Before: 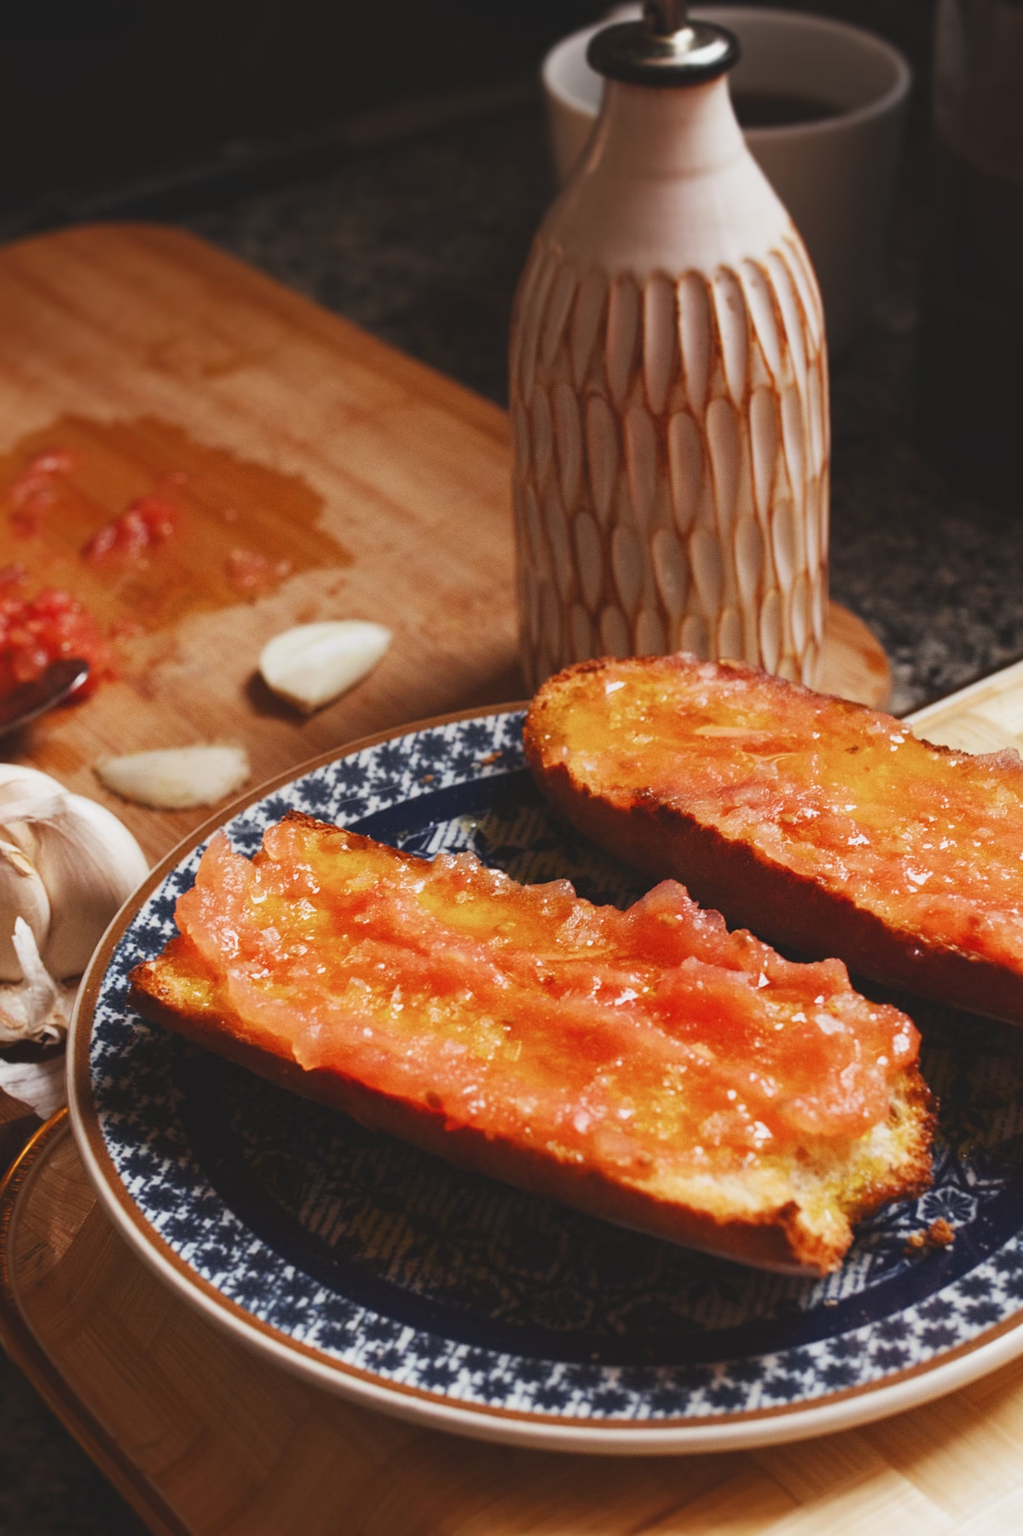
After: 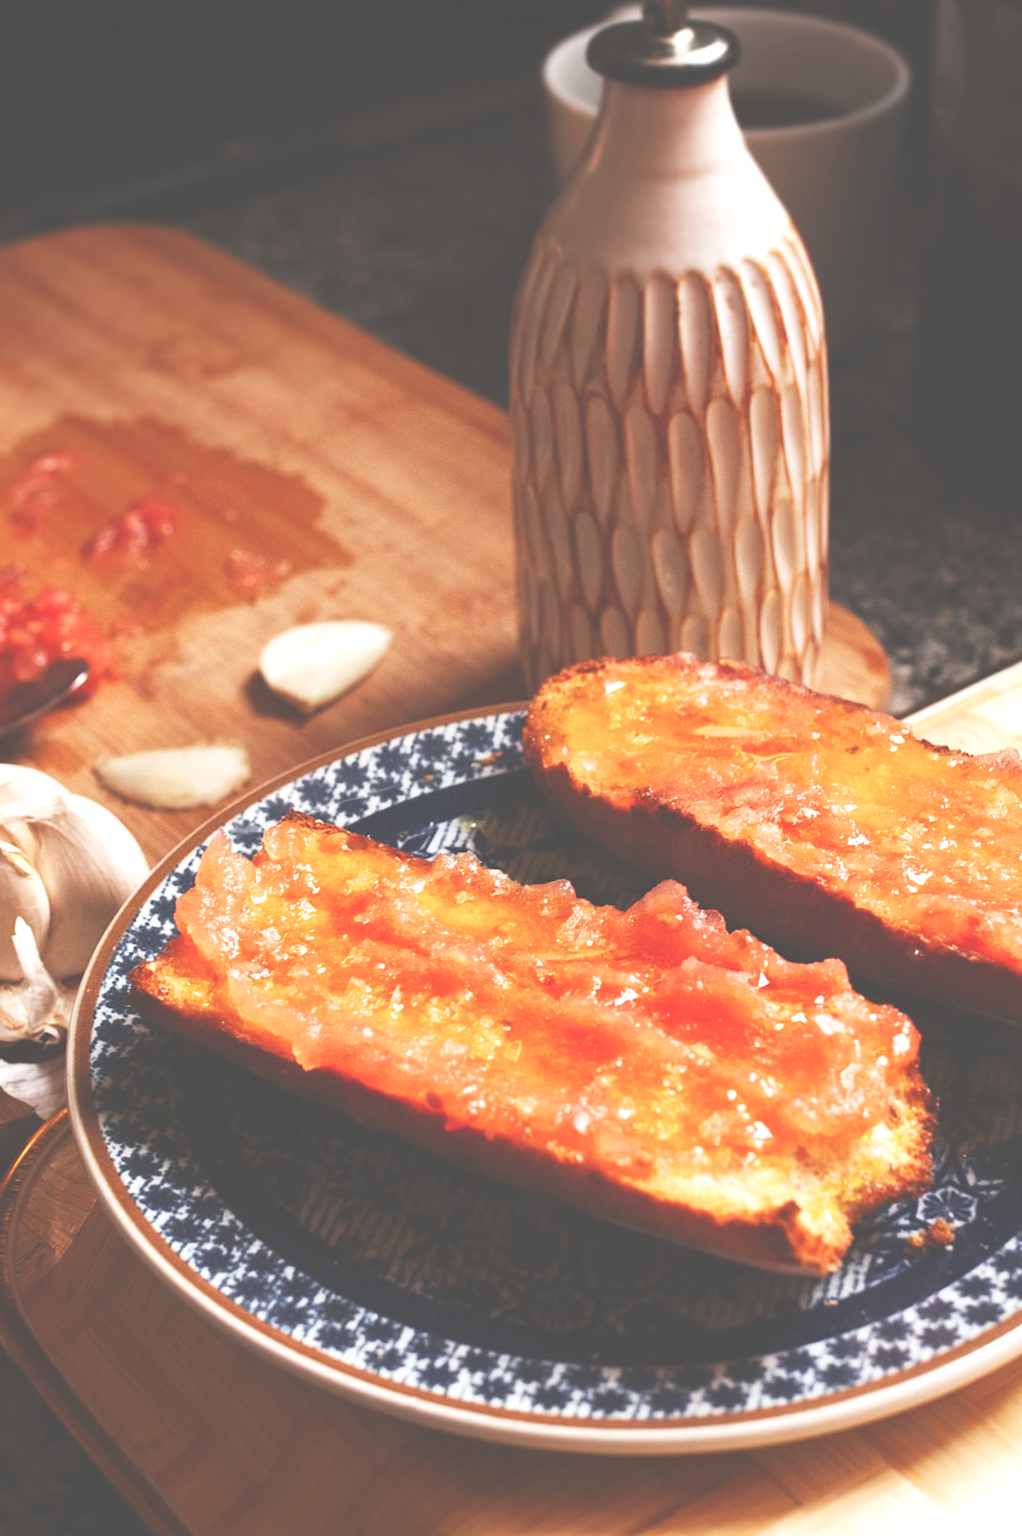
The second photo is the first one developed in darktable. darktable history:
levels: levels [0, 0.476, 0.951]
base curve: curves: ch0 [(0, 0) (0.688, 0.865) (1, 1)], preserve colors none
exposure: black level correction -0.041, exposure 0.064 EV, compensate highlight preservation false
